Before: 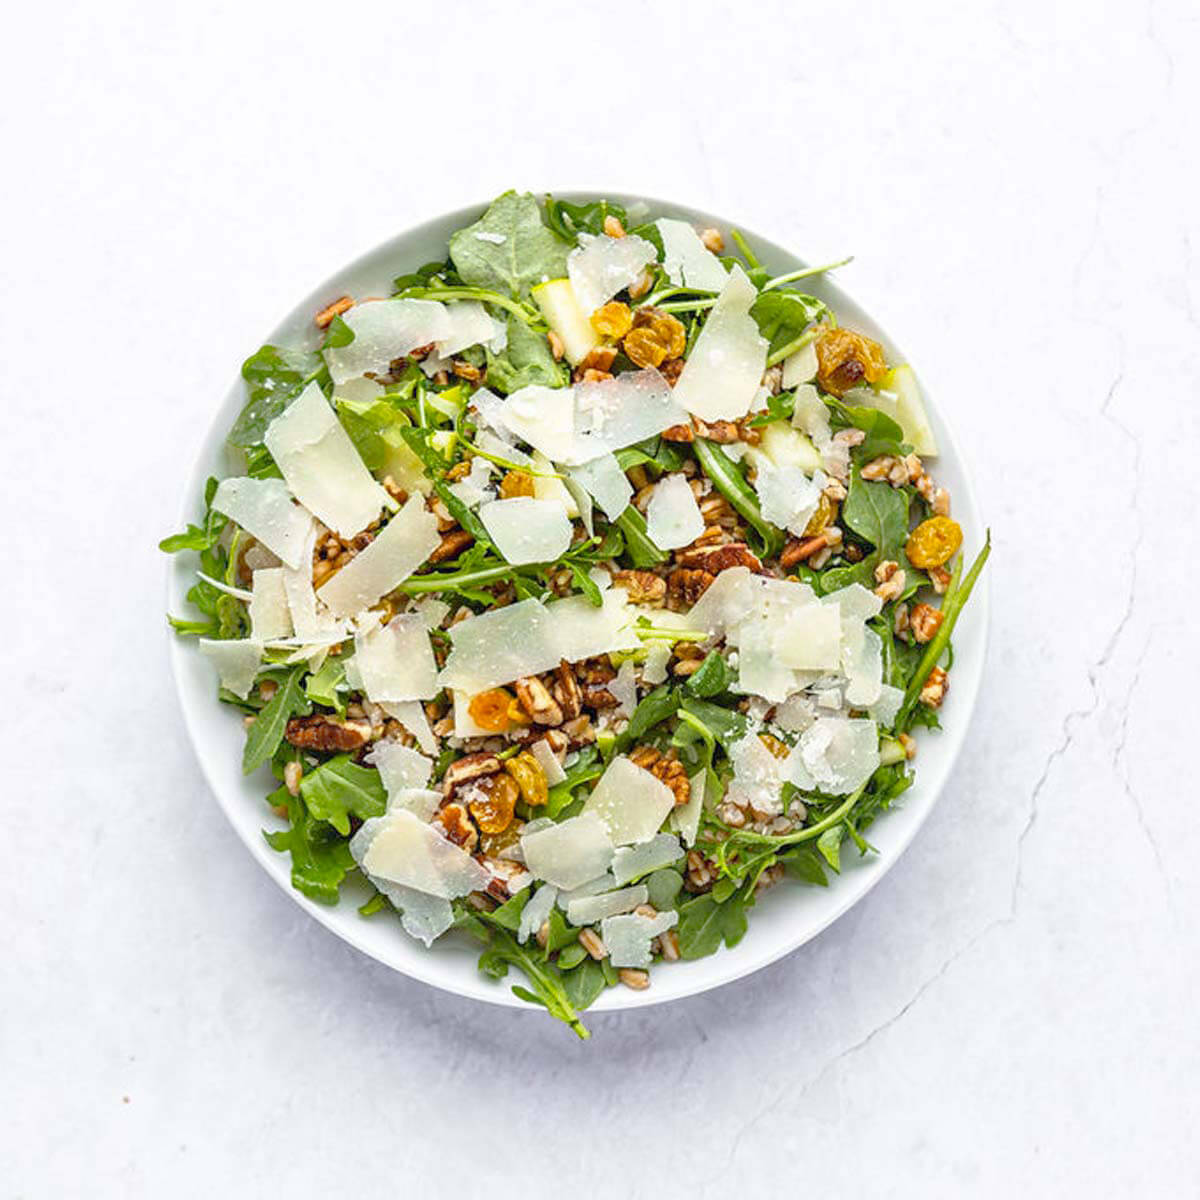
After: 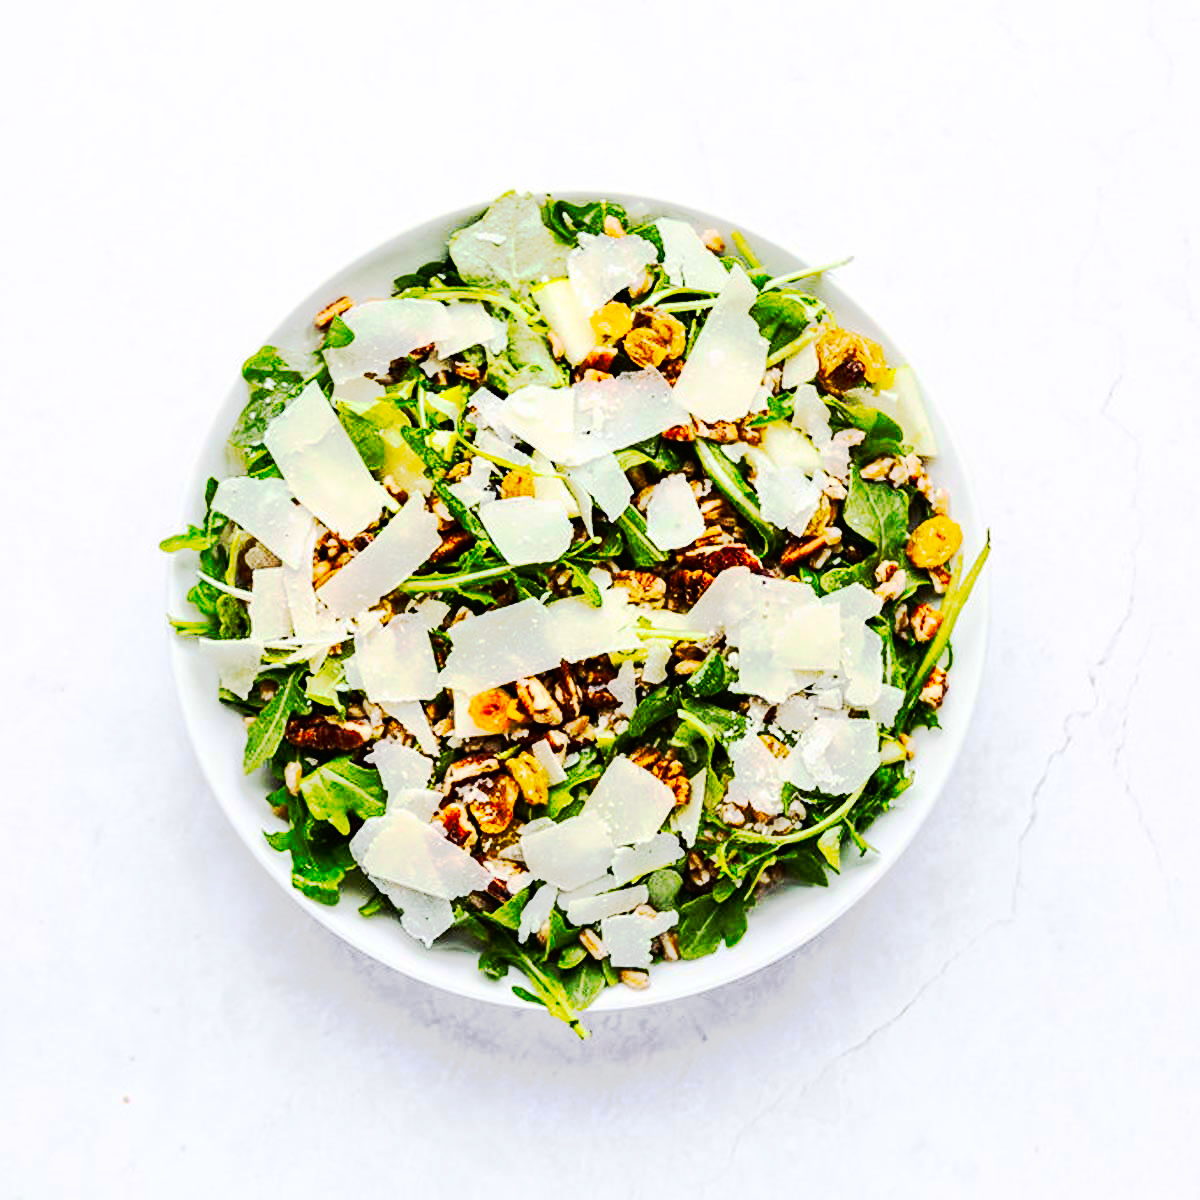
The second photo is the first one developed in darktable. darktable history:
tone equalizer: on, module defaults
tone curve: curves: ch0 [(0, 0) (0.003, 0.005) (0.011, 0.007) (0.025, 0.009) (0.044, 0.013) (0.069, 0.017) (0.1, 0.02) (0.136, 0.029) (0.177, 0.052) (0.224, 0.086) (0.277, 0.129) (0.335, 0.188) (0.399, 0.256) (0.468, 0.361) (0.543, 0.526) (0.623, 0.696) (0.709, 0.784) (0.801, 0.85) (0.898, 0.882) (1, 1)], preserve colors none
contrast brightness saturation: contrast 0.284
